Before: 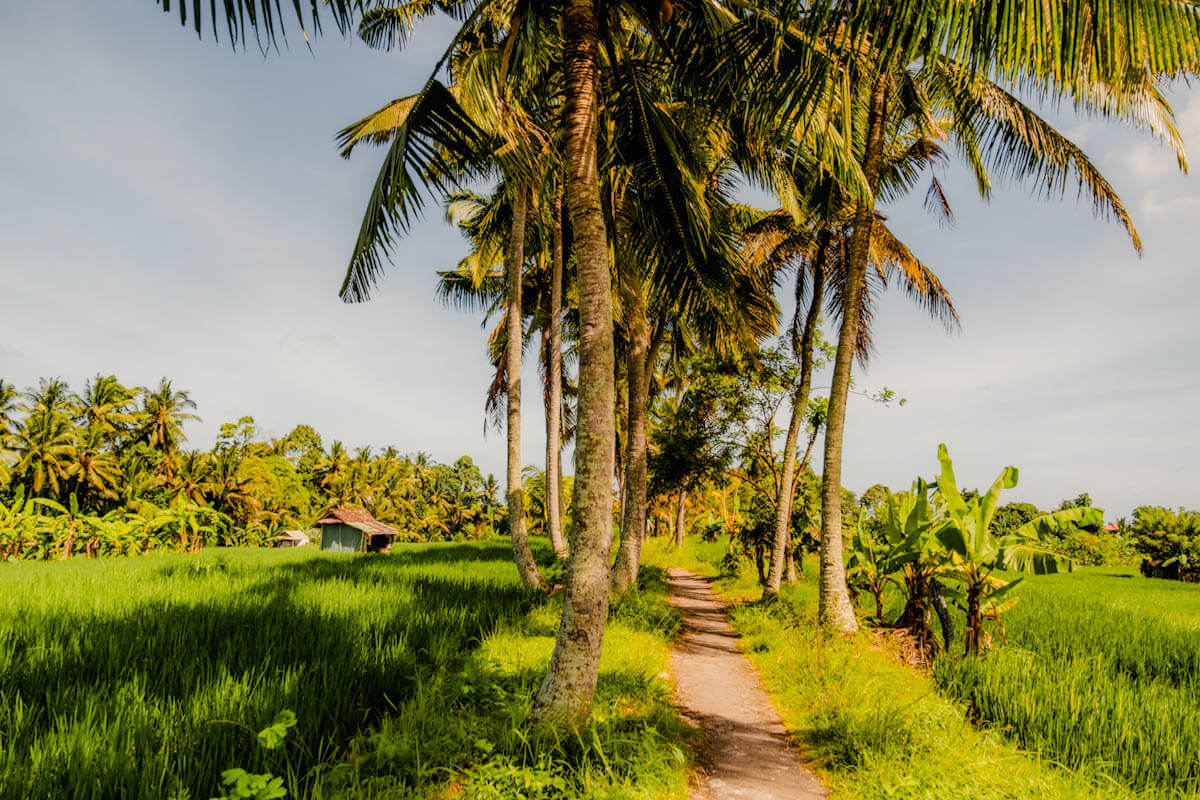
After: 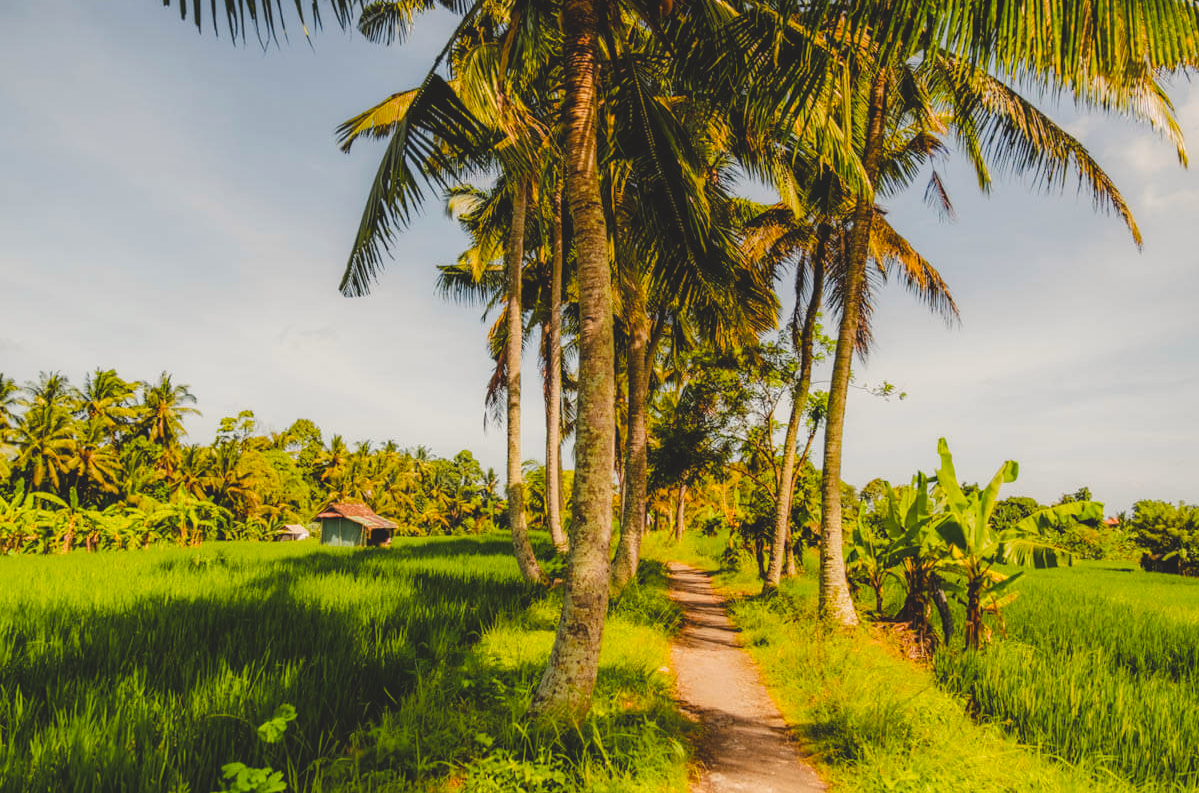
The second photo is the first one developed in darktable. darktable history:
crop: top 0.771%, right 0.071%
color balance rgb: power › chroma 0.248%, power › hue 60.09°, global offset › luminance 1.484%, perceptual saturation grading › global saturation 19.3%
